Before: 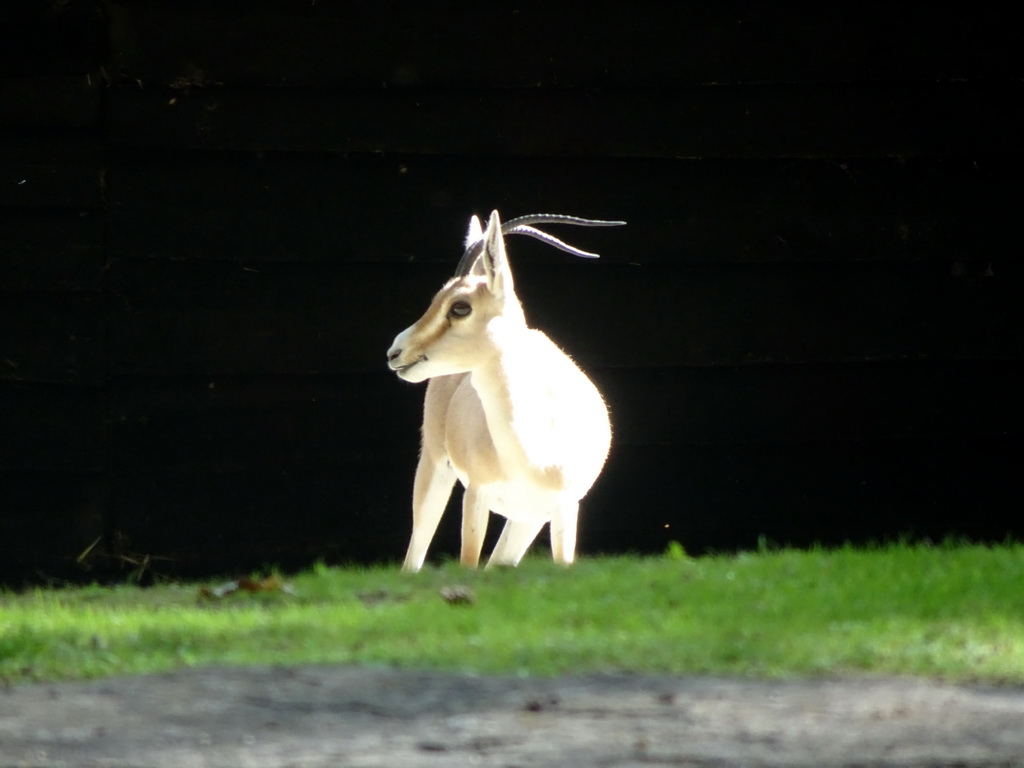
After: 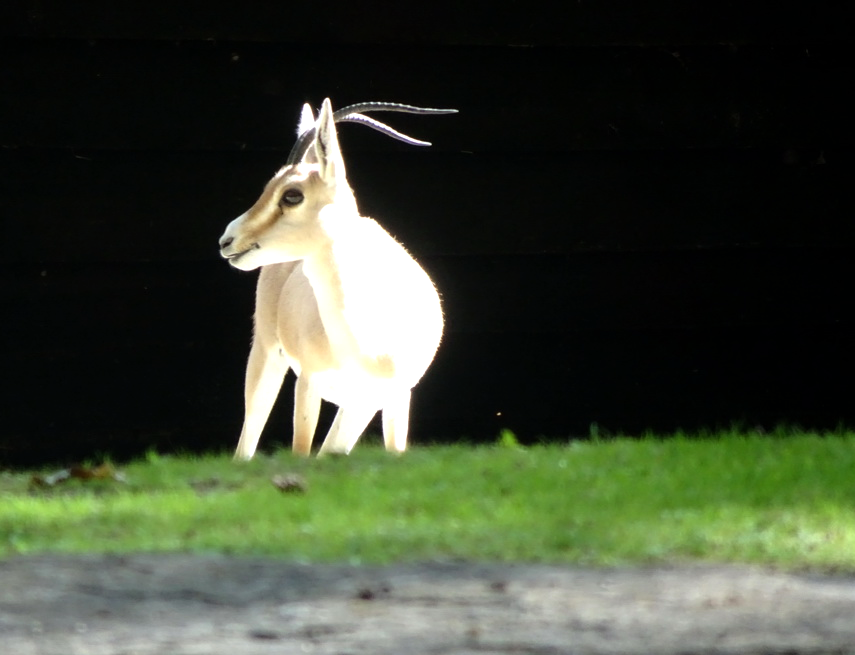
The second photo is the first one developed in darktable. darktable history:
crop: left 16.485%, top 14.62%
tone equalizer: -8 EV -0.433 EV, -7 EV -0.413 EV, -6 EV -0.358 EV, -5 EV -0.253 EV, -3 EV 0.202 EV, -2 EV 0.336 EV, -1 EV 0.386 EV, +0 EV 0.432 EV, smoothing diameter 2.07%, edges refinement/feathering 23.19, mask exposure compensation -1.57 EV, filter diffusion 5
tone curve: color space Lab, independent channels, preserve colors none
